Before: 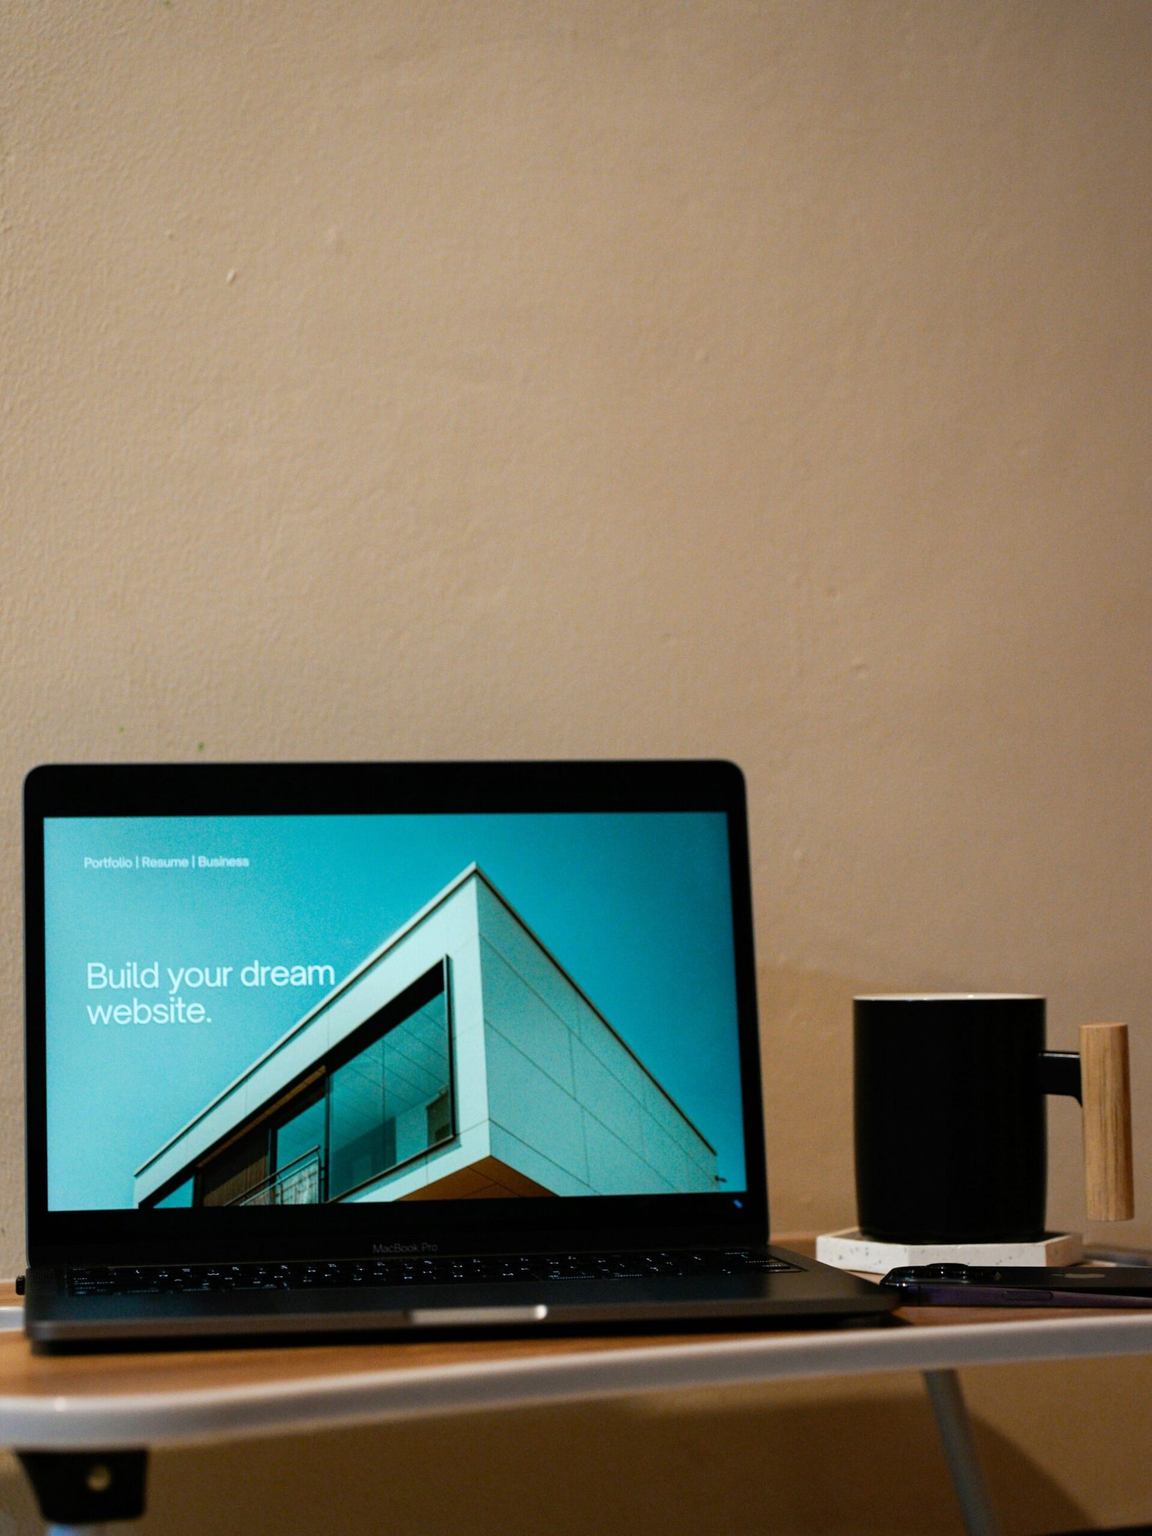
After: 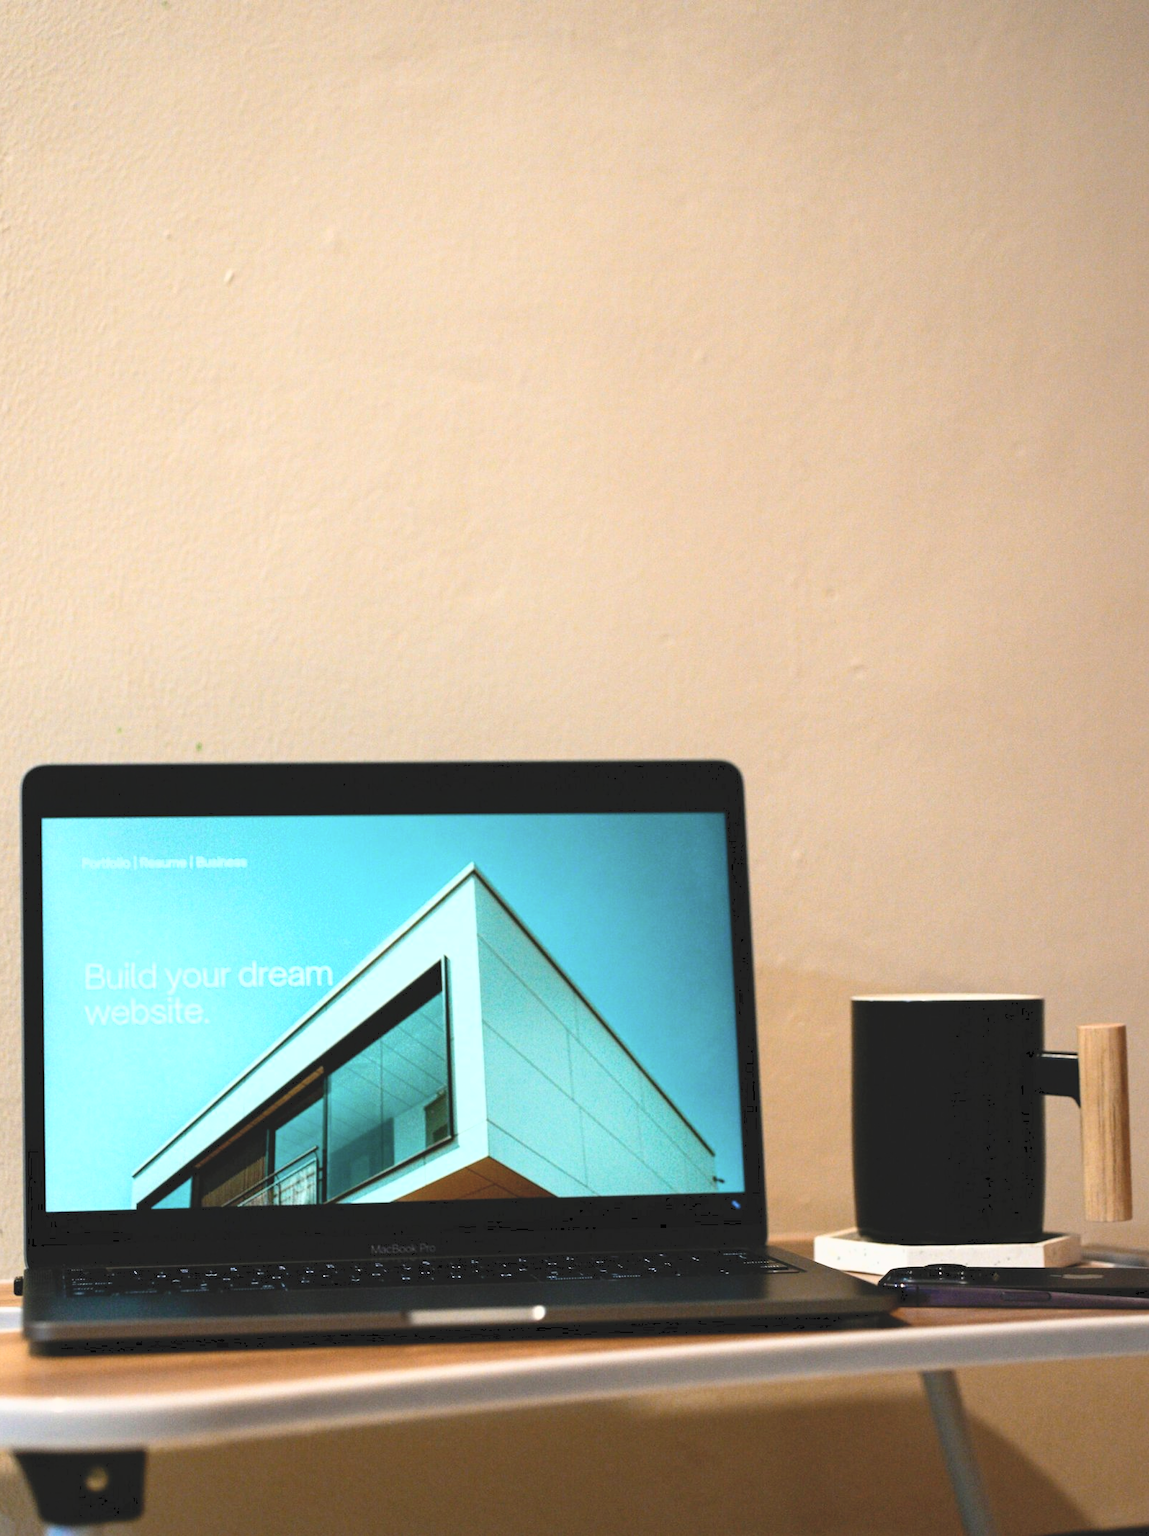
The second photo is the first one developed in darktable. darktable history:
tone curve: curves: ch0 [(0, 0) (0.003, 0.115) (0.011, 0.133) (0.025, 0.157) (0.044, 0.182) (0.069, 0.209) (0.1, 0.239) (0.136, 0.279) (0.177, 0.326) (0.224, 0.379) (0.277, 0.436) (0.335, 0.507) (0.399, 0.587) (0.468, 0.671) (0.543, 0.75) (0.623, 0.837) (0.709, 0.916) (0.801, 0.978) (0.898, 0.985) (1, 1)], color space Lab, independent channels, preserve colors none
crop and rotate: left 0.199%, bottom 0.001%
